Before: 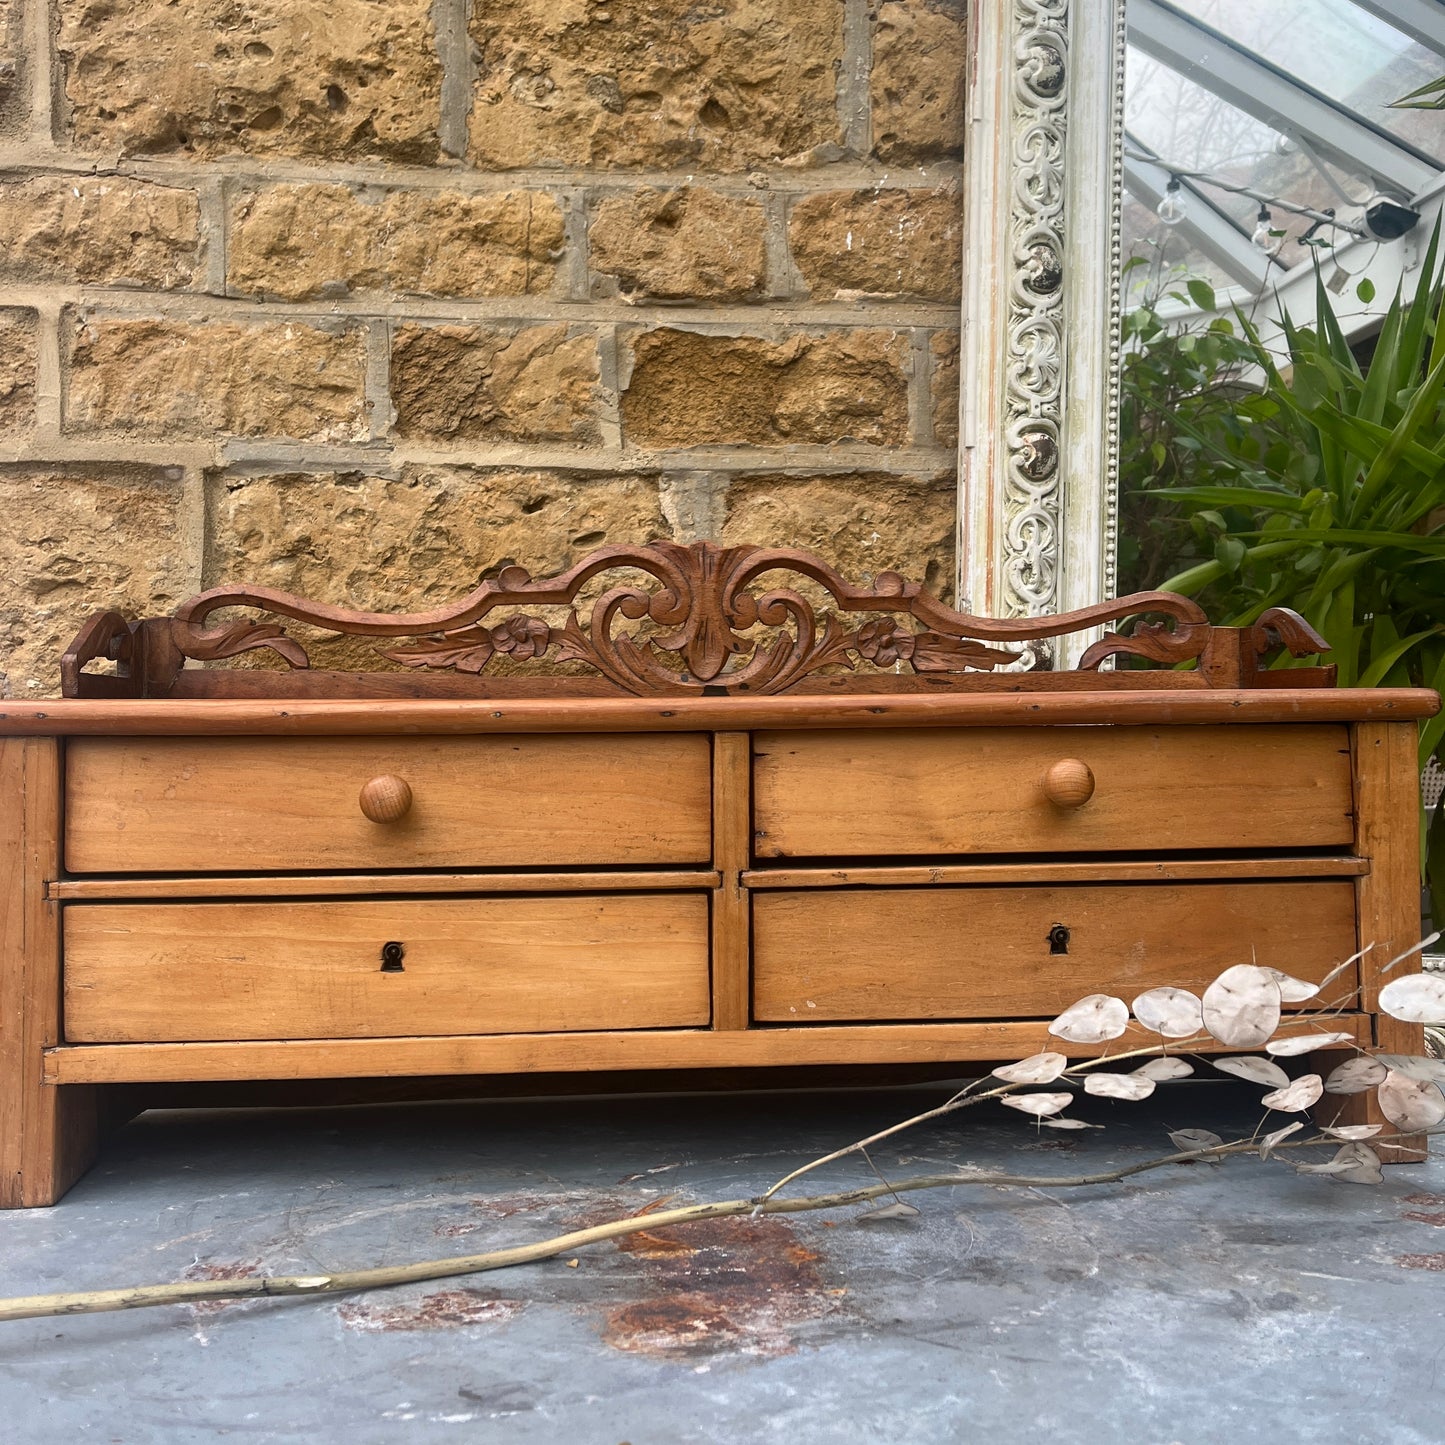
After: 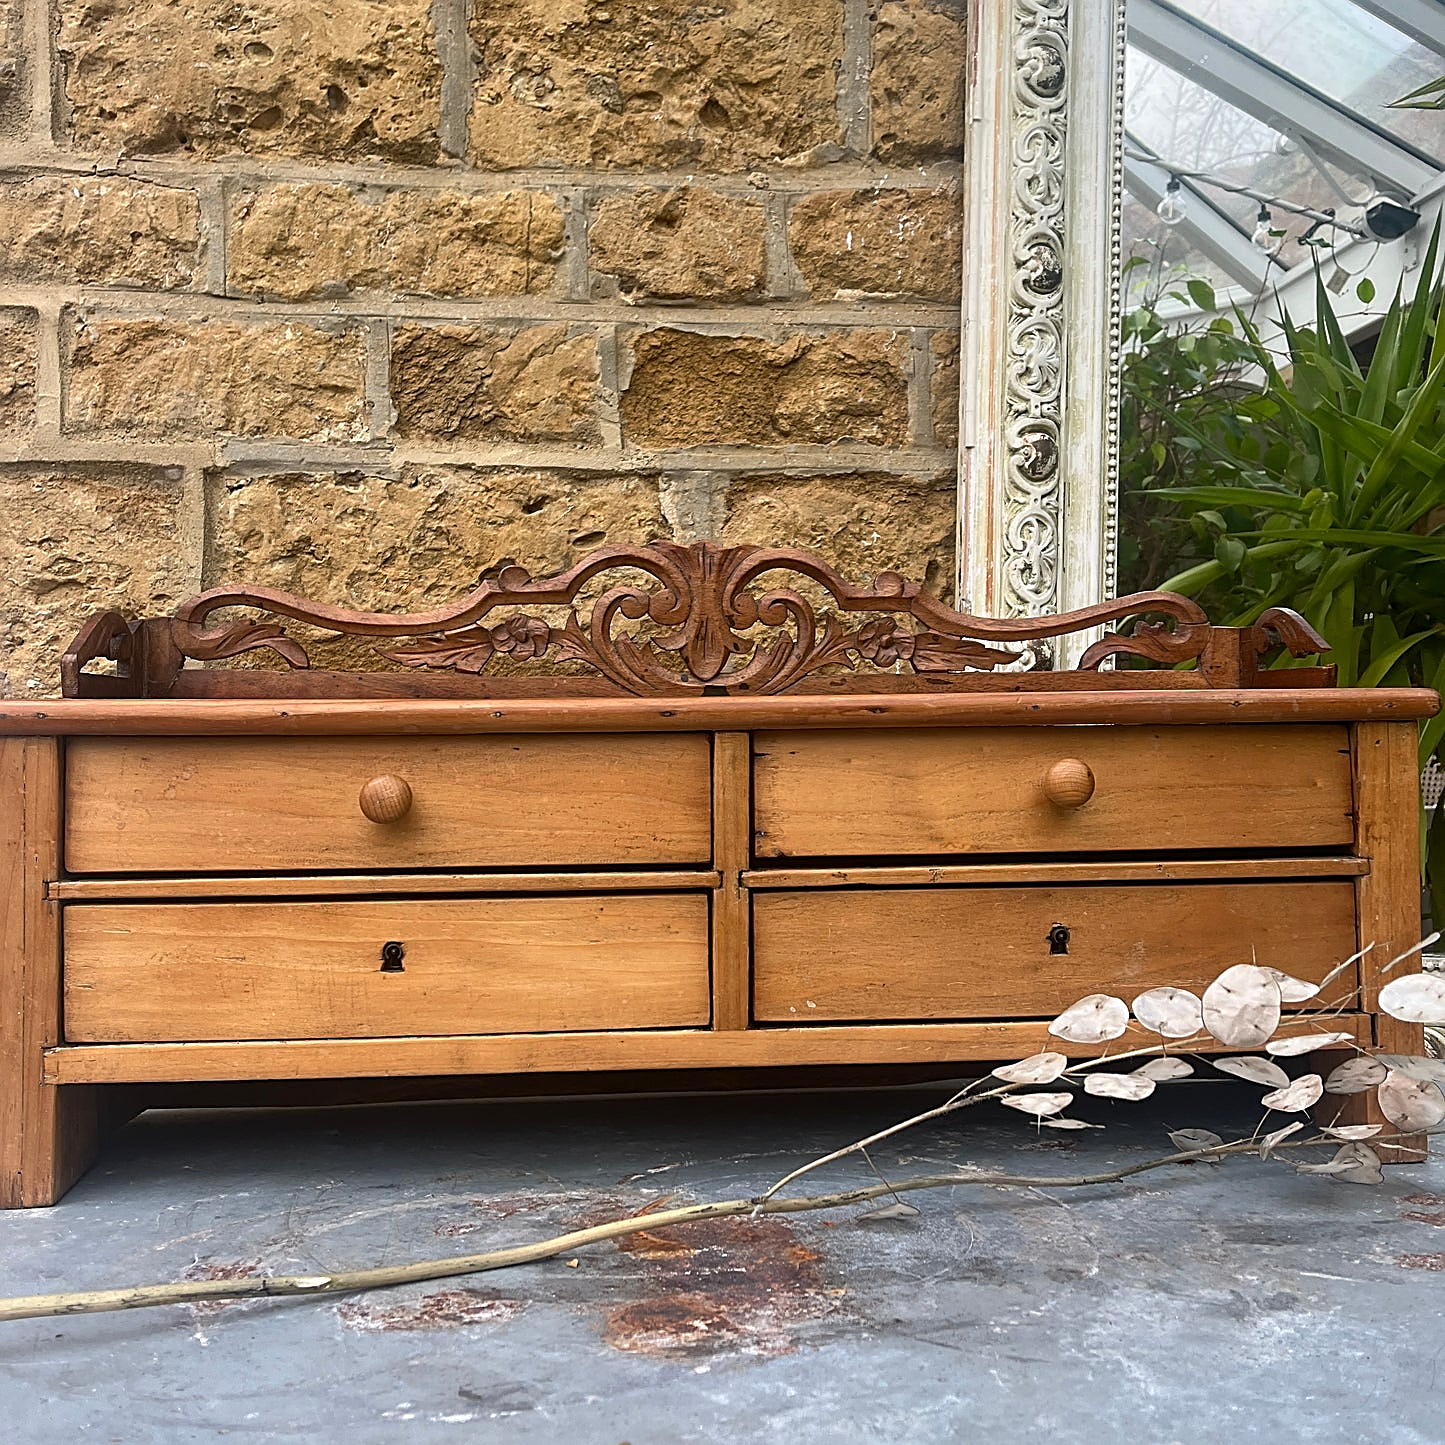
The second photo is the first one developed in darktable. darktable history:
tone equalizer: on, module defaults
sharpen: amount 0.901
